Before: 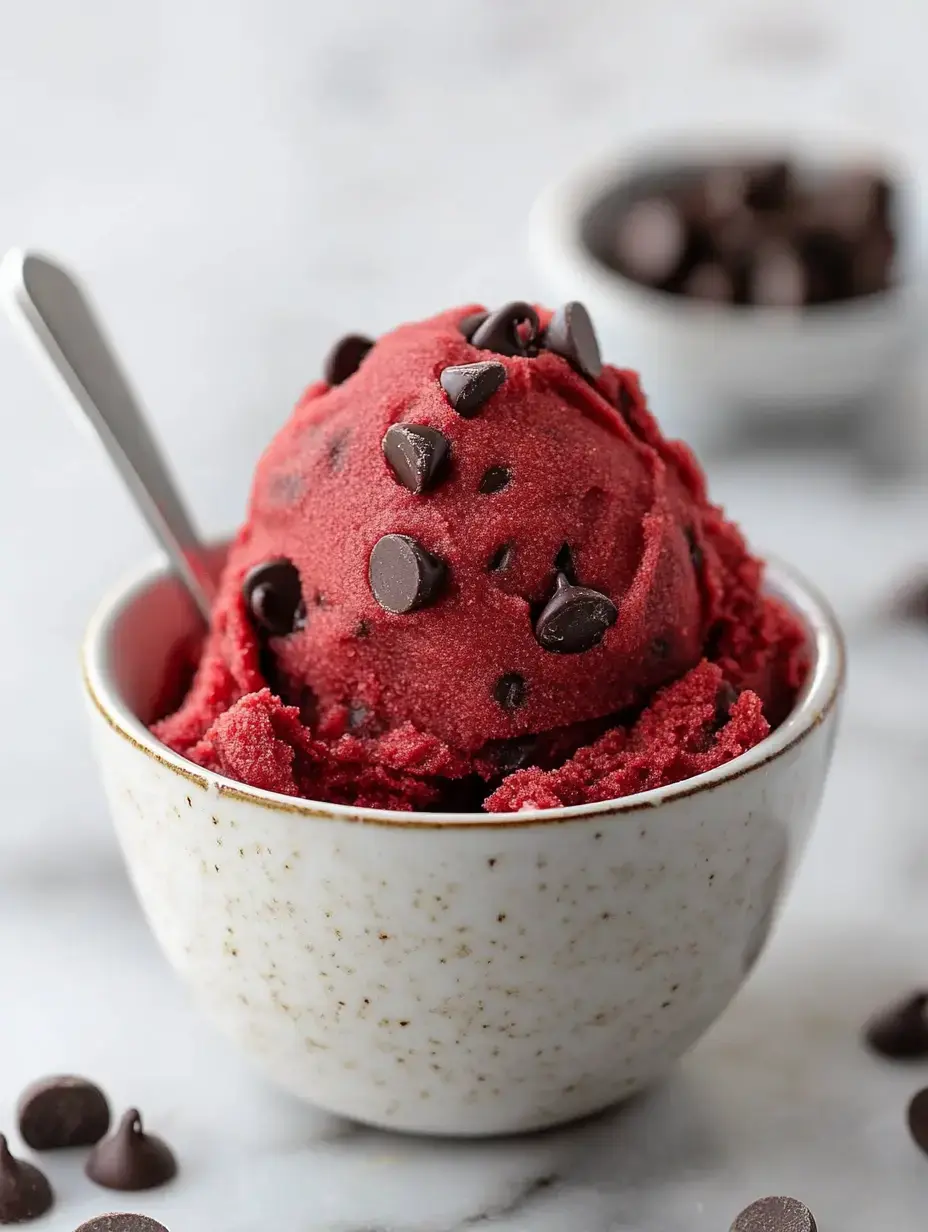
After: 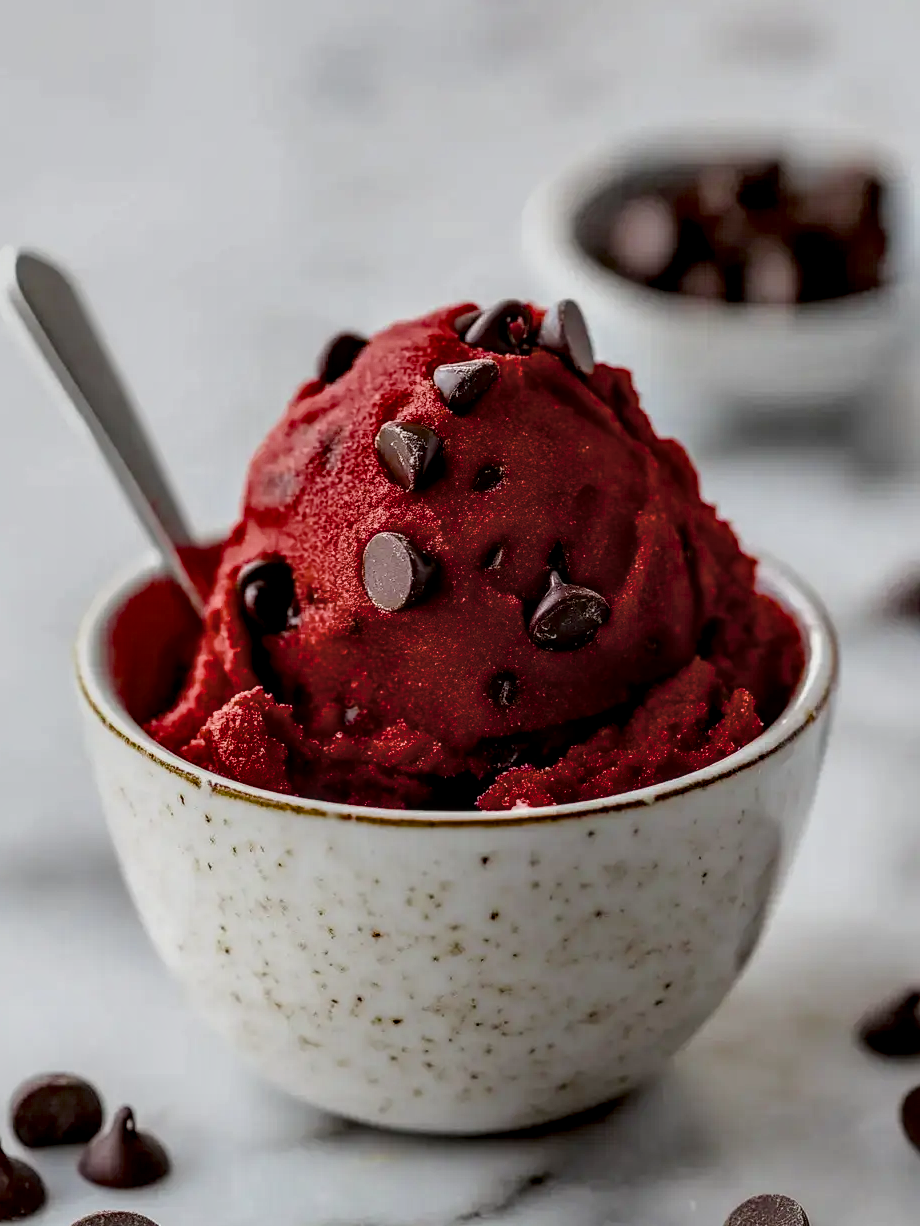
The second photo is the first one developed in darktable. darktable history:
color balance rgb: perceptual saturation grading › global saturation 24.396%, perceptual saturation grading › highlights -23.406%, perceptual saturation grading › mid-tones 24.513%, perceptual saturation grading › shadows 40.626%, global vibrance 10.551%, saturation formula JzAzBz (2021)
exposure: exposure -0.457 EV, compensate highlight preservation false
local contrast: highlights 18%, detail 187%
crop and rotate: left 0.78%, top 0.193%, bottom 0.251%
contrast brightness saturation: contrast -0.142, brightness 0.052, saturation -0.129
